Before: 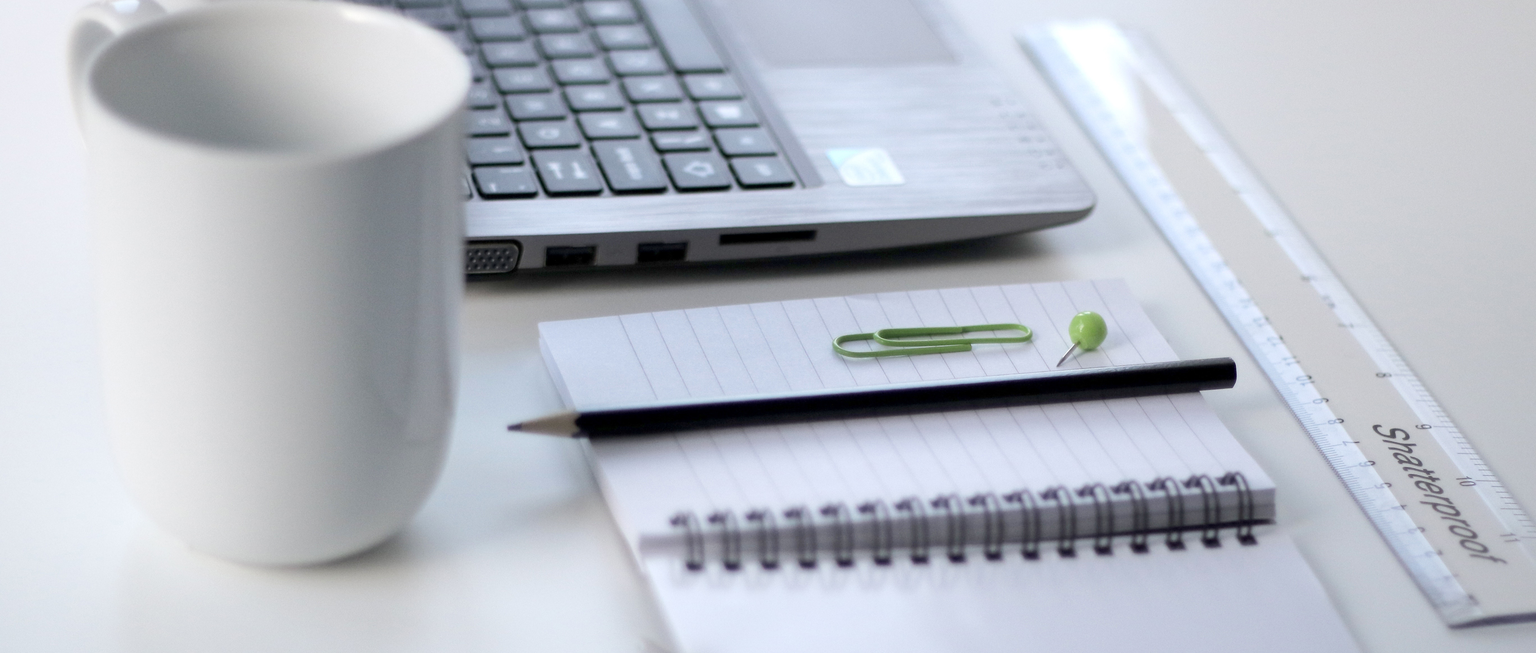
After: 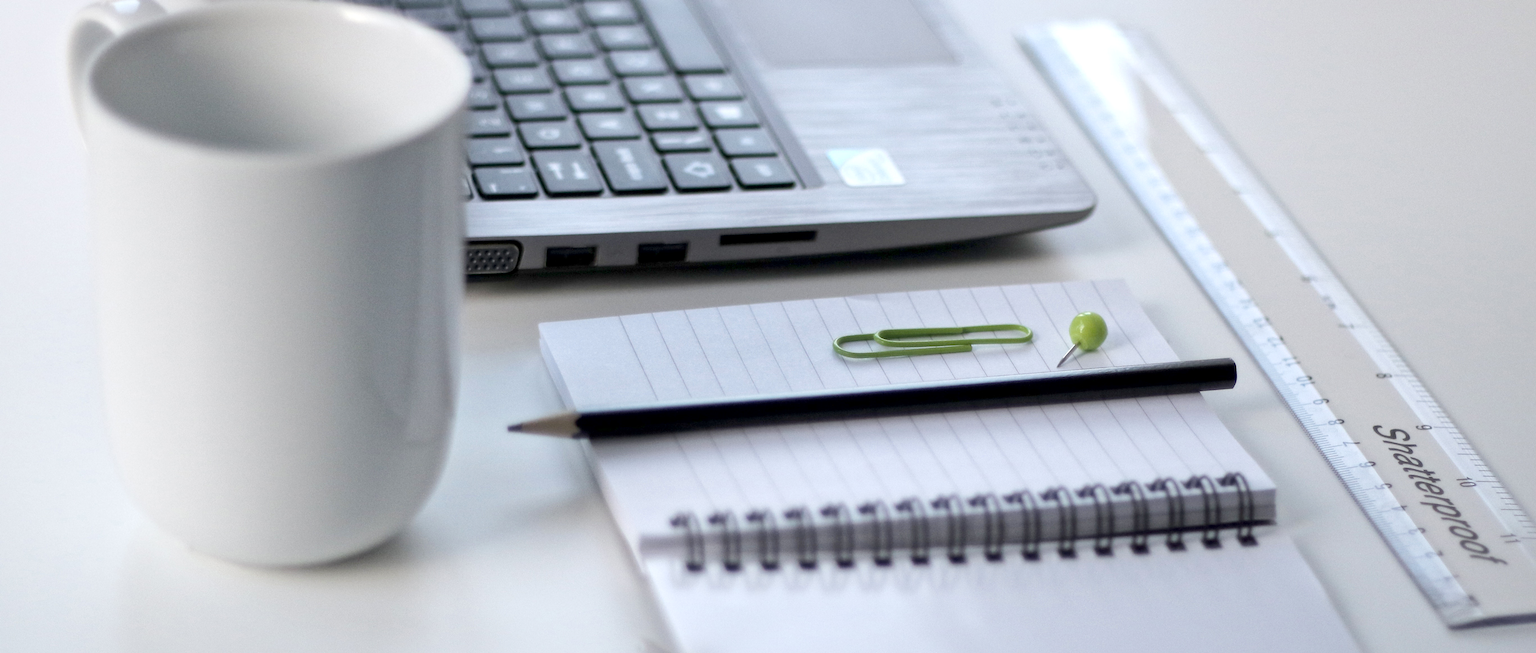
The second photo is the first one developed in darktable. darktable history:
local contrast: mode bilateral grid, contrast 20, coarseness 50, detail 132%, midtone range 0.2
color zones: curves: ch1 [(0.235, 0.558) (0.75, 0.5)]; ch2 [(0.25, 0.462) (0.749, 0.457)], mix 25.94%
